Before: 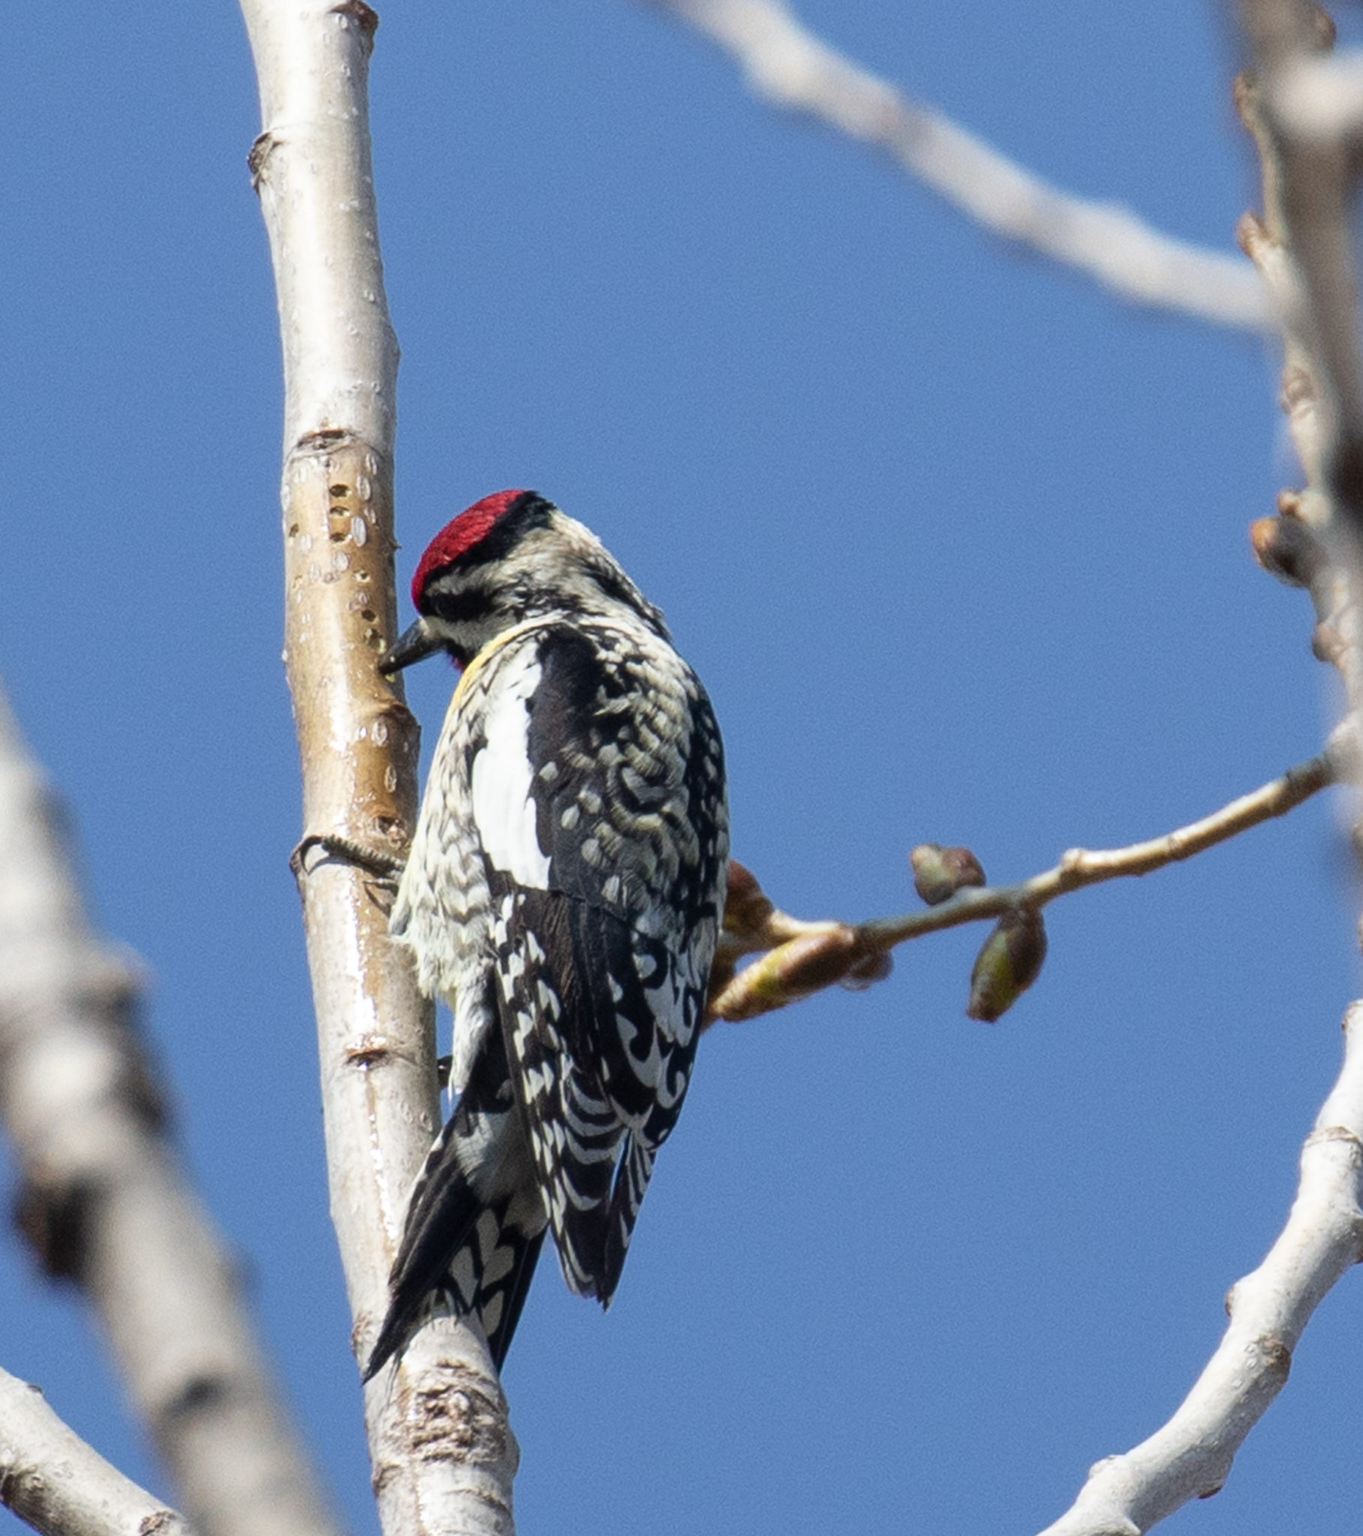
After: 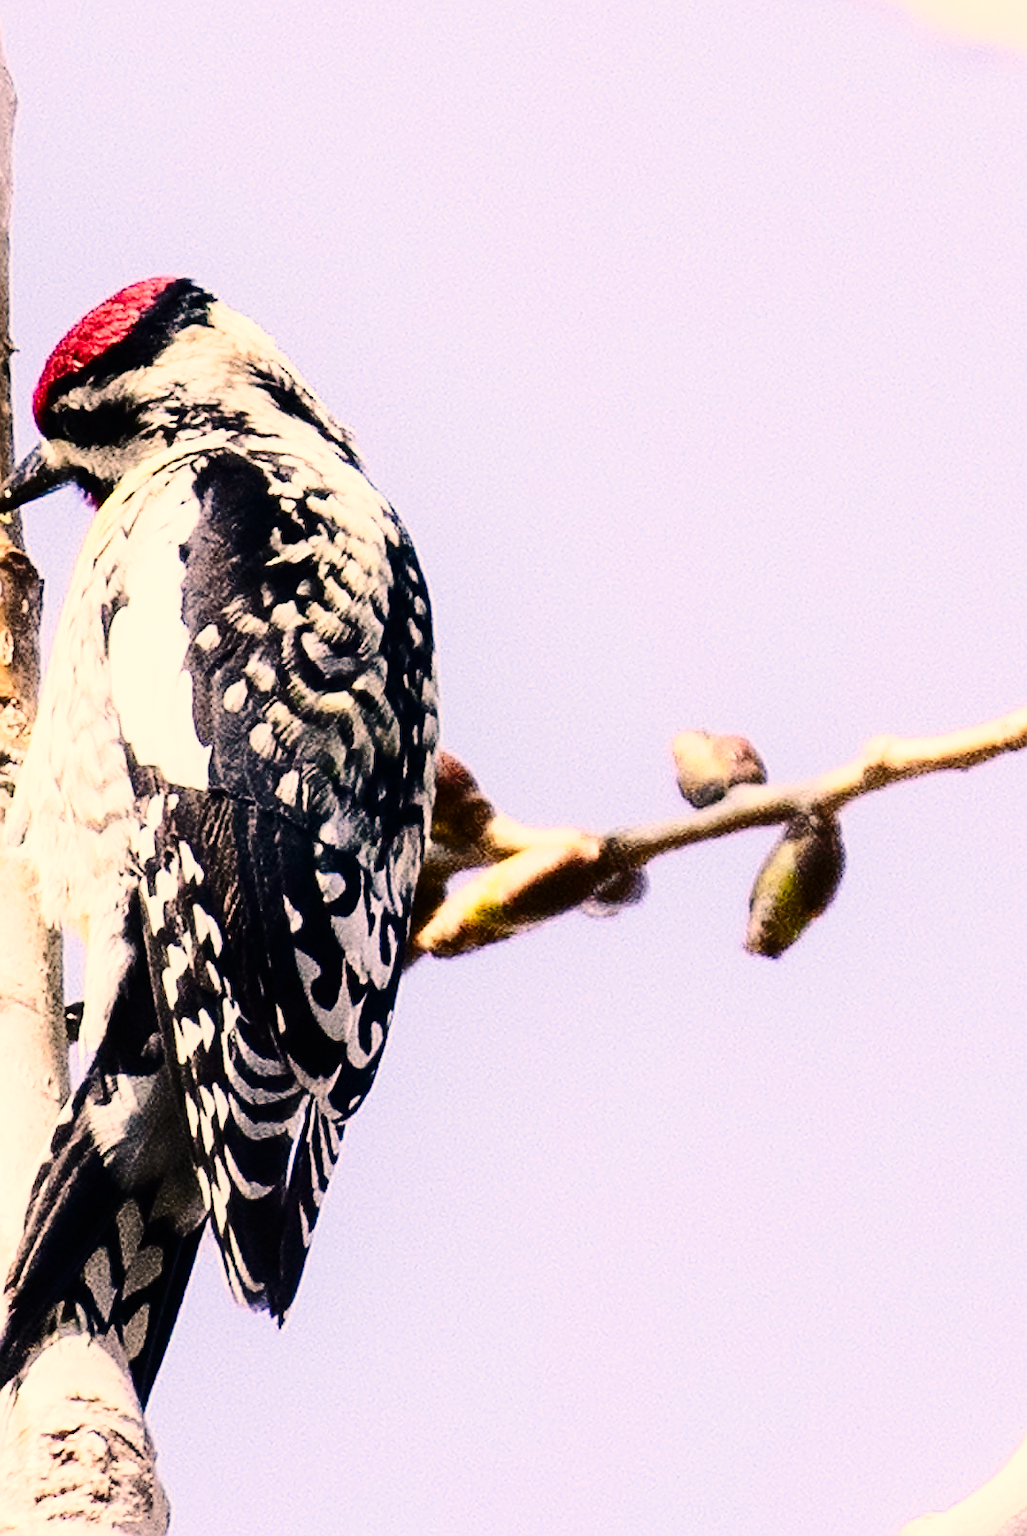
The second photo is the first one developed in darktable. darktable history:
base curve: curves: ch0 [(0, 0) (0.028, 0.03) (0.121, 0.232) (0.46, 0.748) (0.859, 0.968) (1, 1)], preserve colors none
tone equalizer: -8 EV -0.749 EV, -7 EV -0.734 EV, -6 EV -0.615 EV, -5 EV -0.385 EV, -3 EV 0.391 EV, -2 EV 0.6 EV, -1 EV 0.679 EV, +0 EV 0.768 EV, mask exposure compensation -0.499 EV
sharpen: radius 1.391, amount 1.255, threshold 0.838
contrast brightness saturation: contrast 0.276
crop and rotate: left 28.391%, top 17.849%, right 12.685%, bottom 4.071%
color correction: highlights a* 17.65, highlights b* 18.79
shadows and highlights: radius 95.66, shadows -16.14, white point adjustment 0.233, highlights 32.55, compress 48.37%, soften with gaussian
